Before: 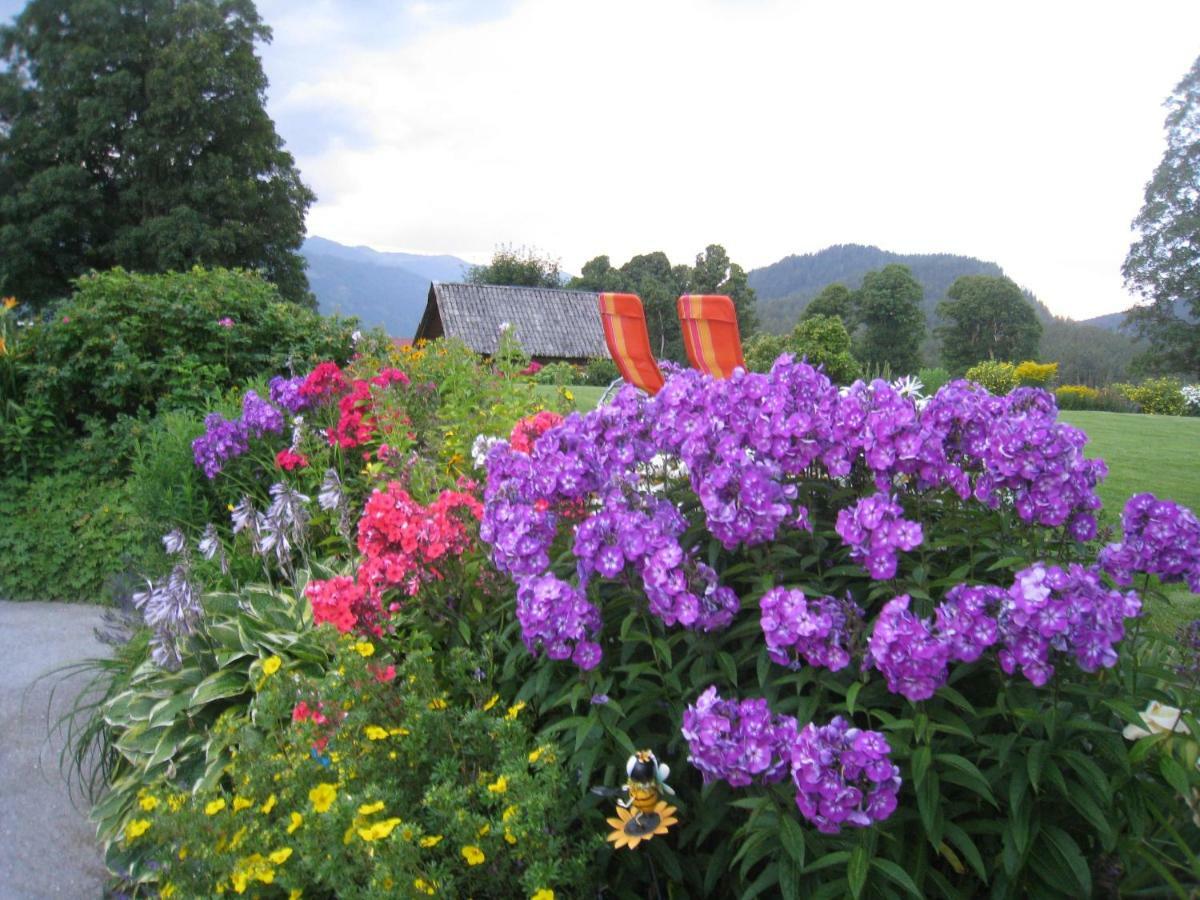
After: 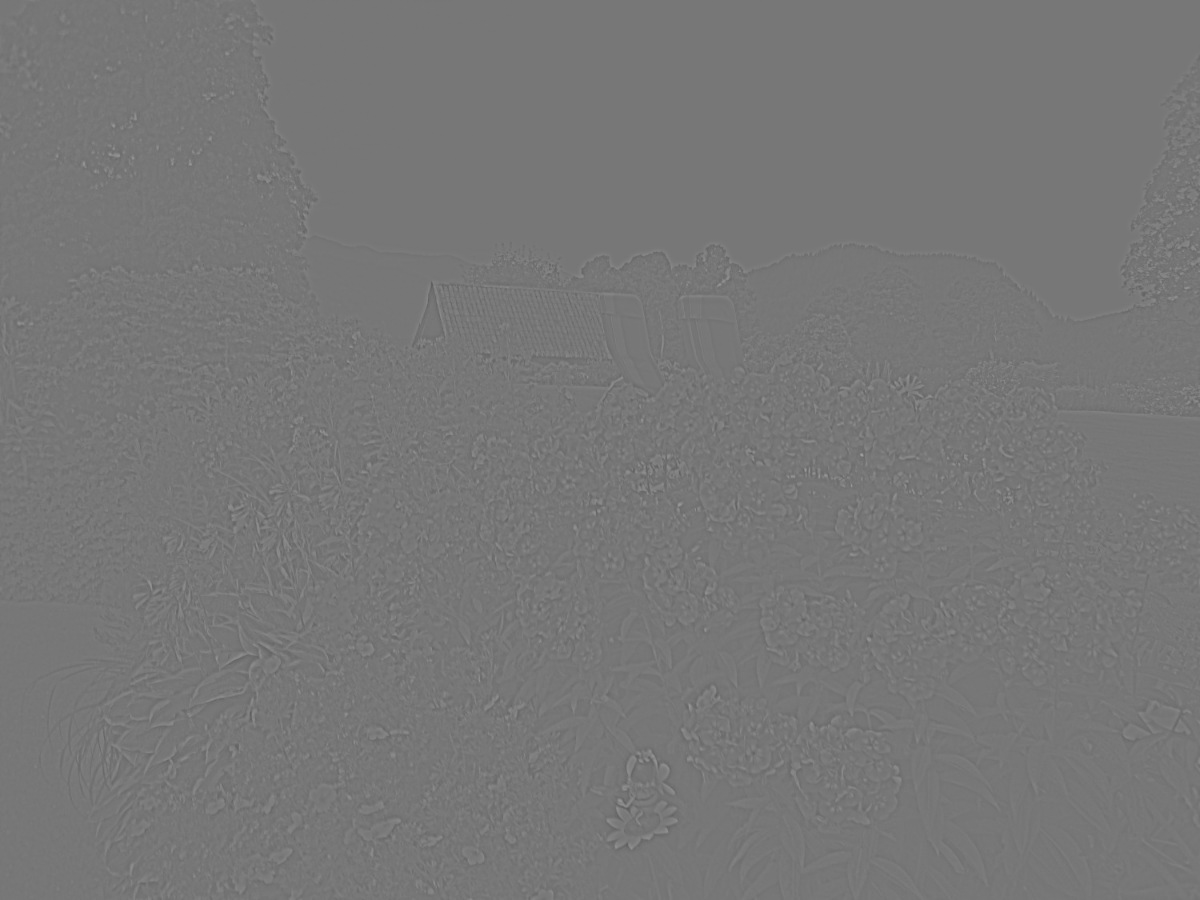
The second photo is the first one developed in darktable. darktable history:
highpass: sharpness 6%, contrast boost 7.63%
